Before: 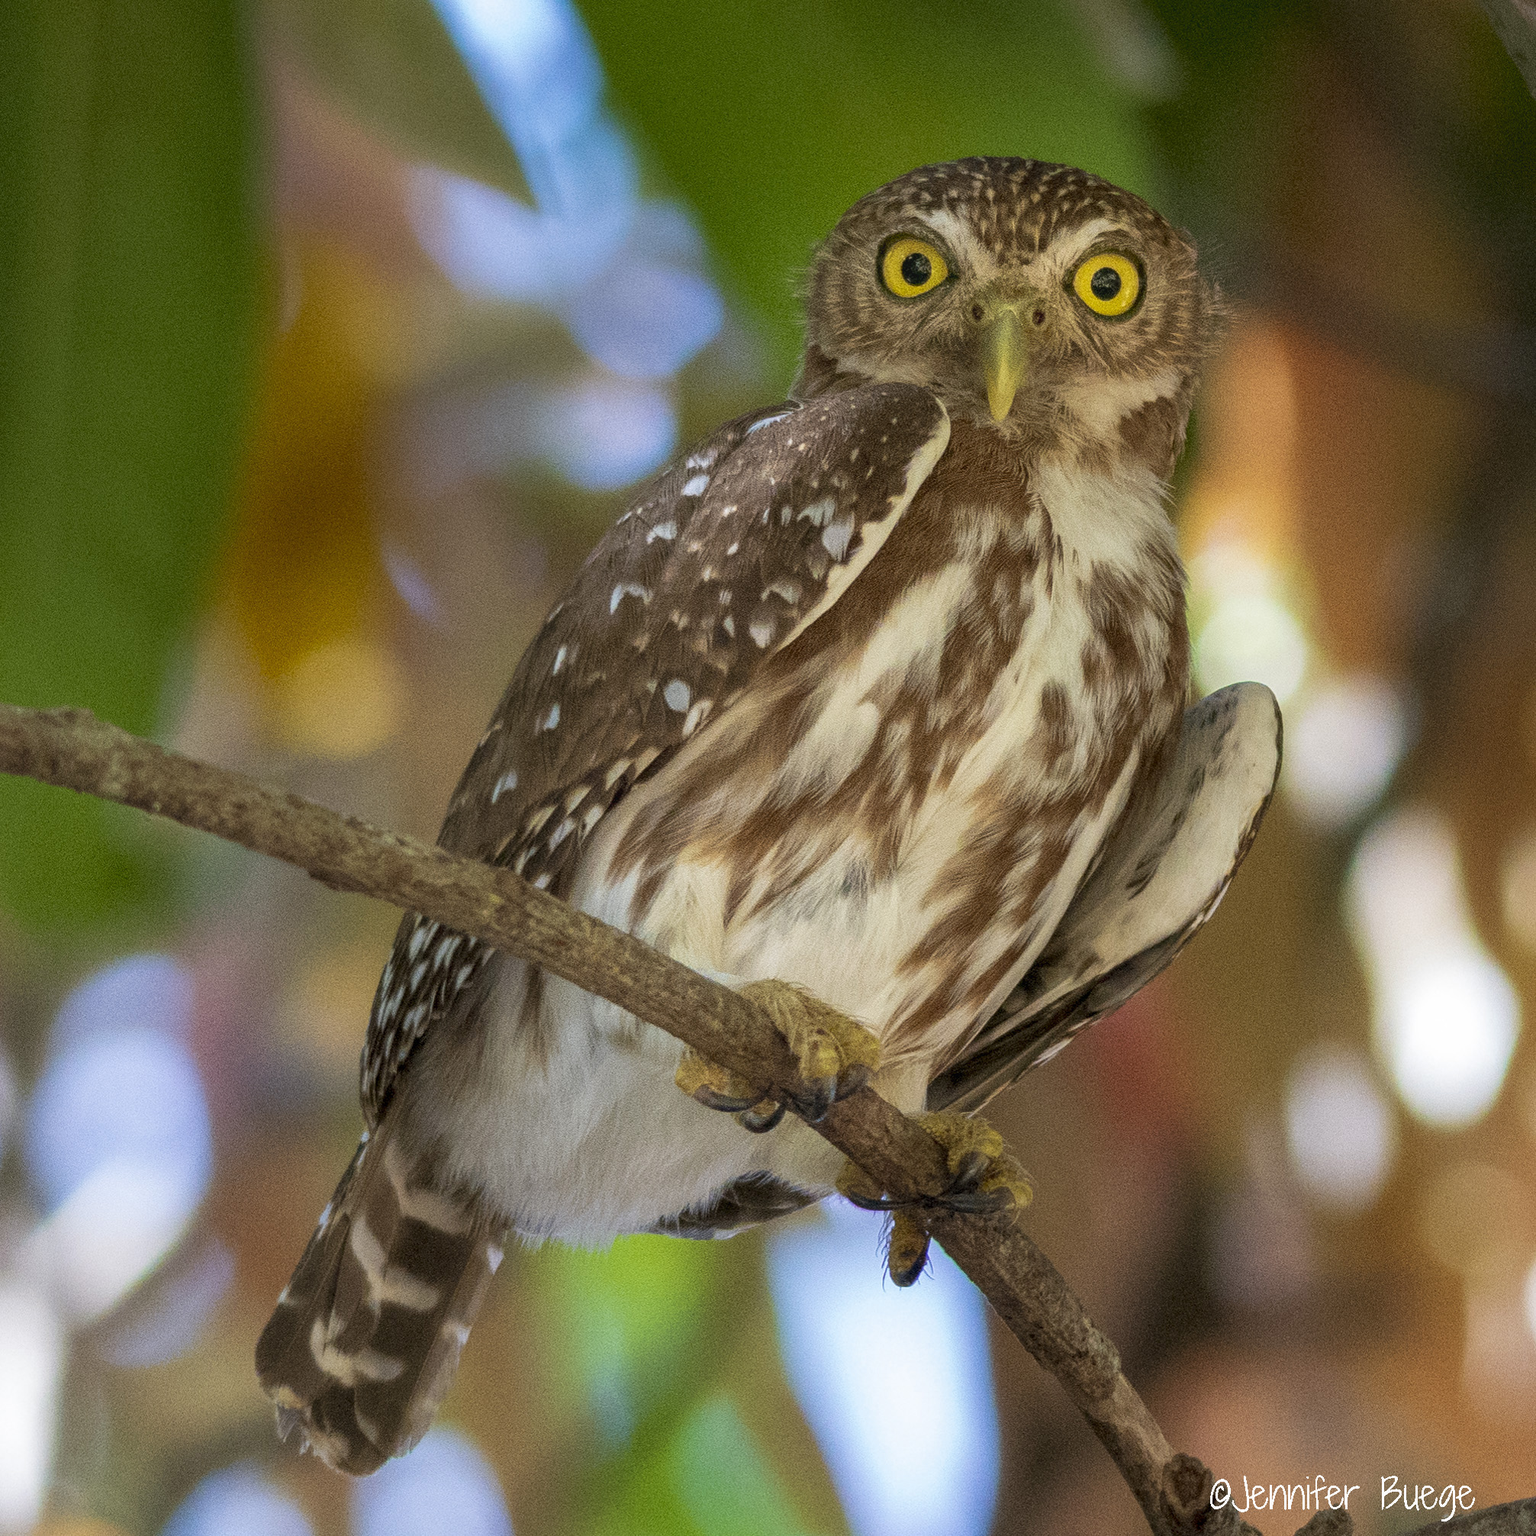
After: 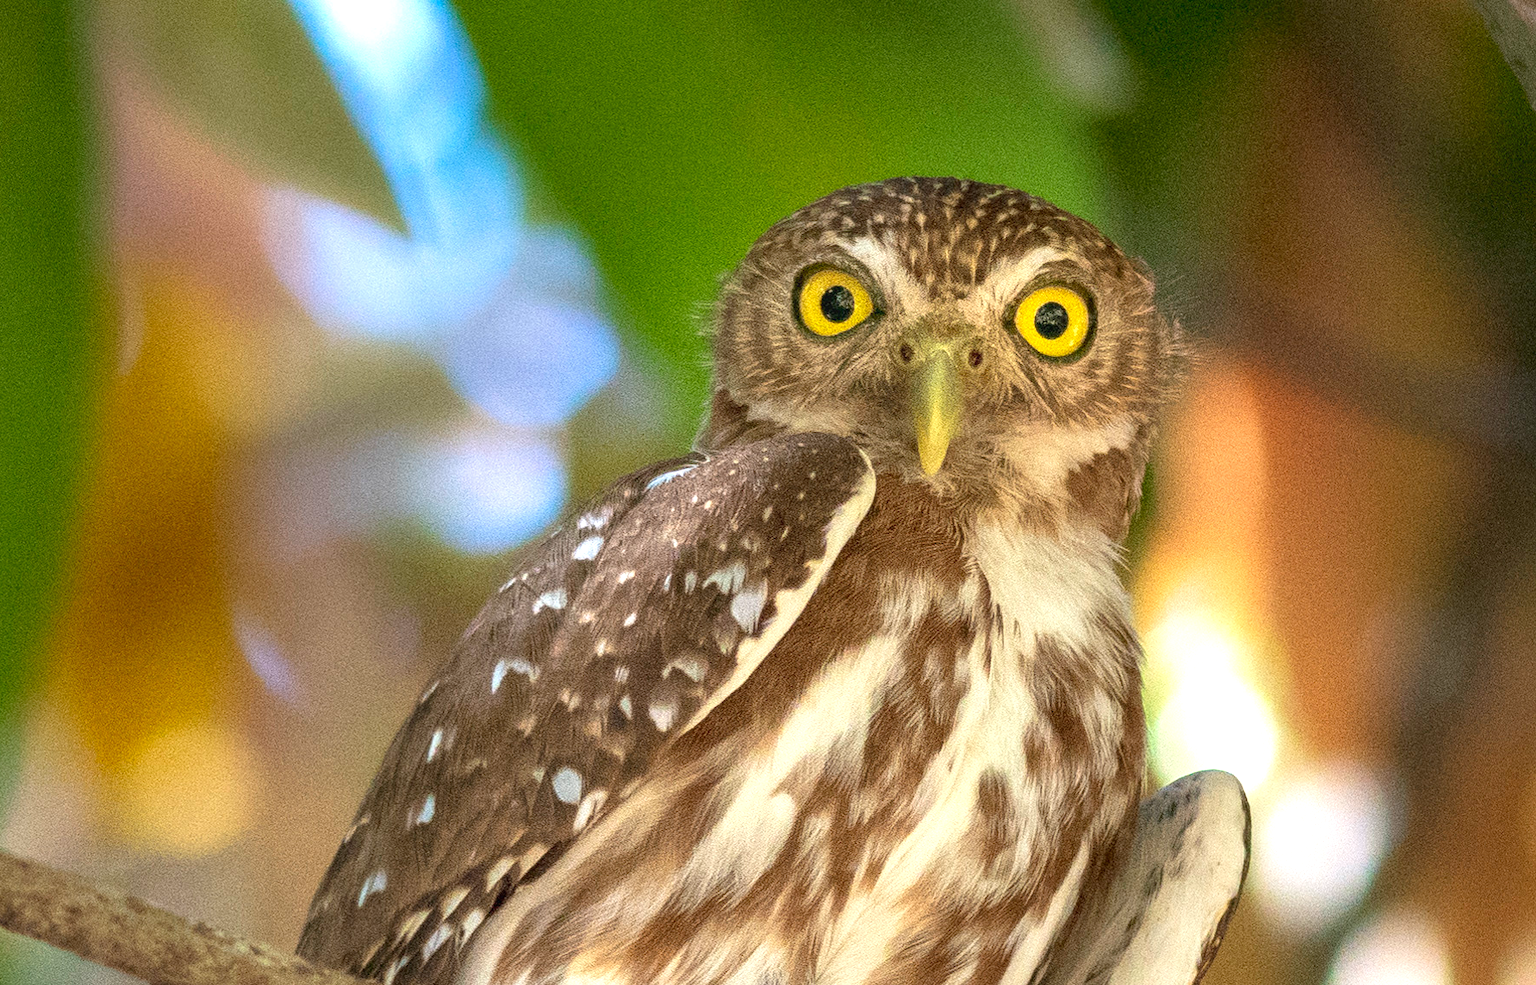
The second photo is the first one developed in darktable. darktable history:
crop and rotate: left 11.401%, bottom 43.126%
exposure: black level correction 0, exposure 0.837 EV, compensate exposure bias true, compensate highlight preservation false
